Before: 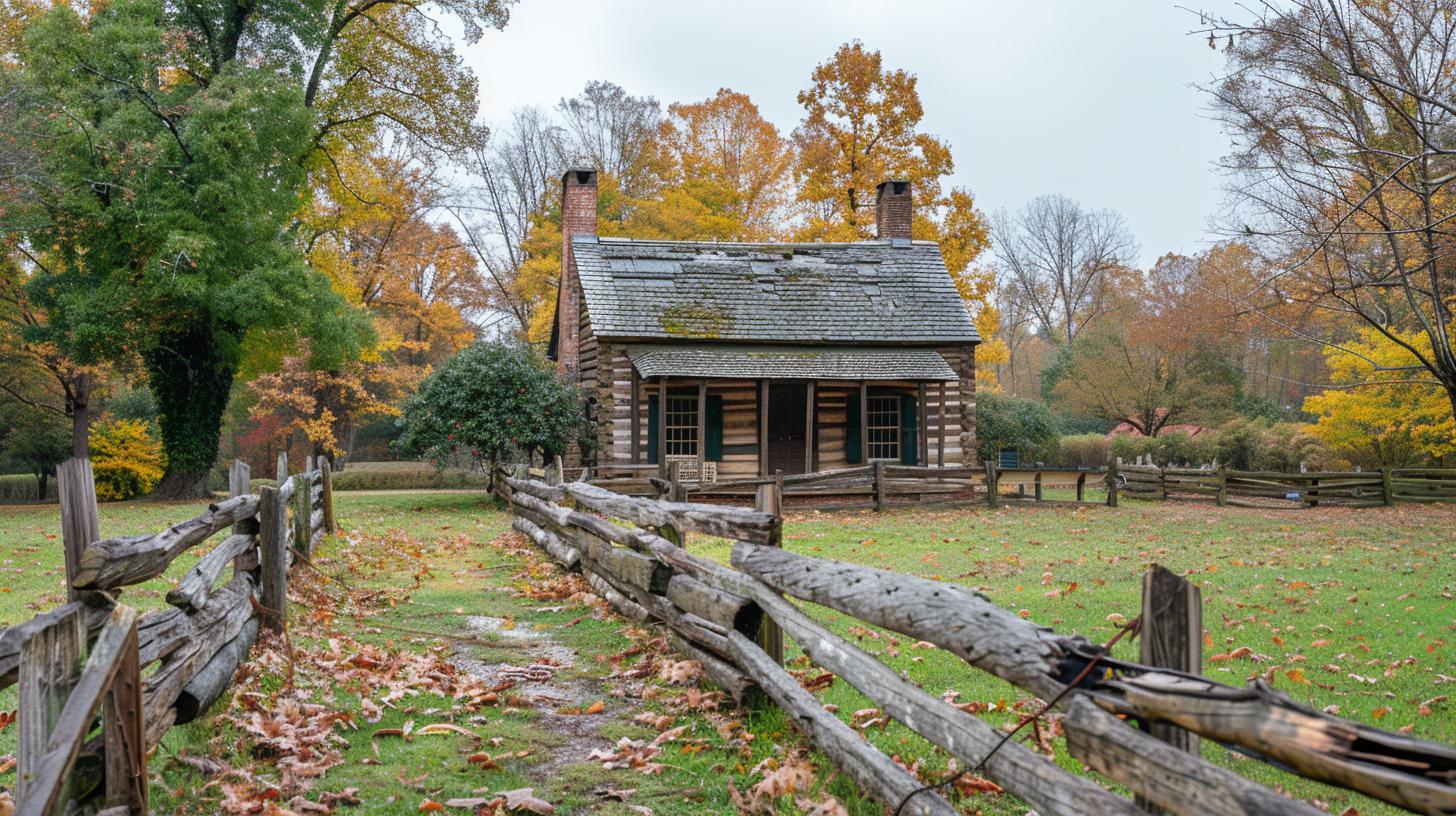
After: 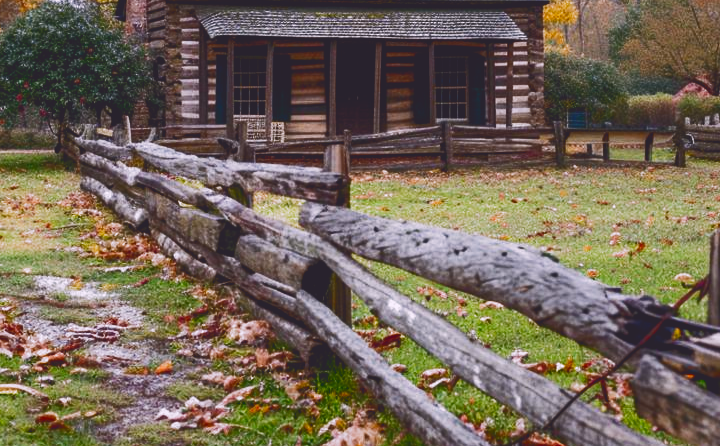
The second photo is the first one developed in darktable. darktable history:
tone curve: curves: ch0 [(0, 0.142) (0.384, 0.314) (0.752, 0.711) (0.991, 0.95)]; ch1 [(0.006, 0.129) (0.346, 0.384) (1, 1)]; ch2 [(0.003, 0.057) (0.261, 0.248) (1, 1)], color space Lab, independent channels
filmic rgb: black relative exposure -8.2 EV, white relative exposure 2.2 EV, threshold 3 EV, hardness 7.11, latitude 75%, contrast 1.325, highlights saturation mix -2%, shadows ↔ highlights balance 30%, preserve chrominance no, color science v5 (2021), contrast in shadows safe, contrast in highlights safe, enable highlight reconstruction true
tone equalizer: on, module defaults
crop: left 29.672%, top 41.786%, right 20.851%, bottom 3.487%
